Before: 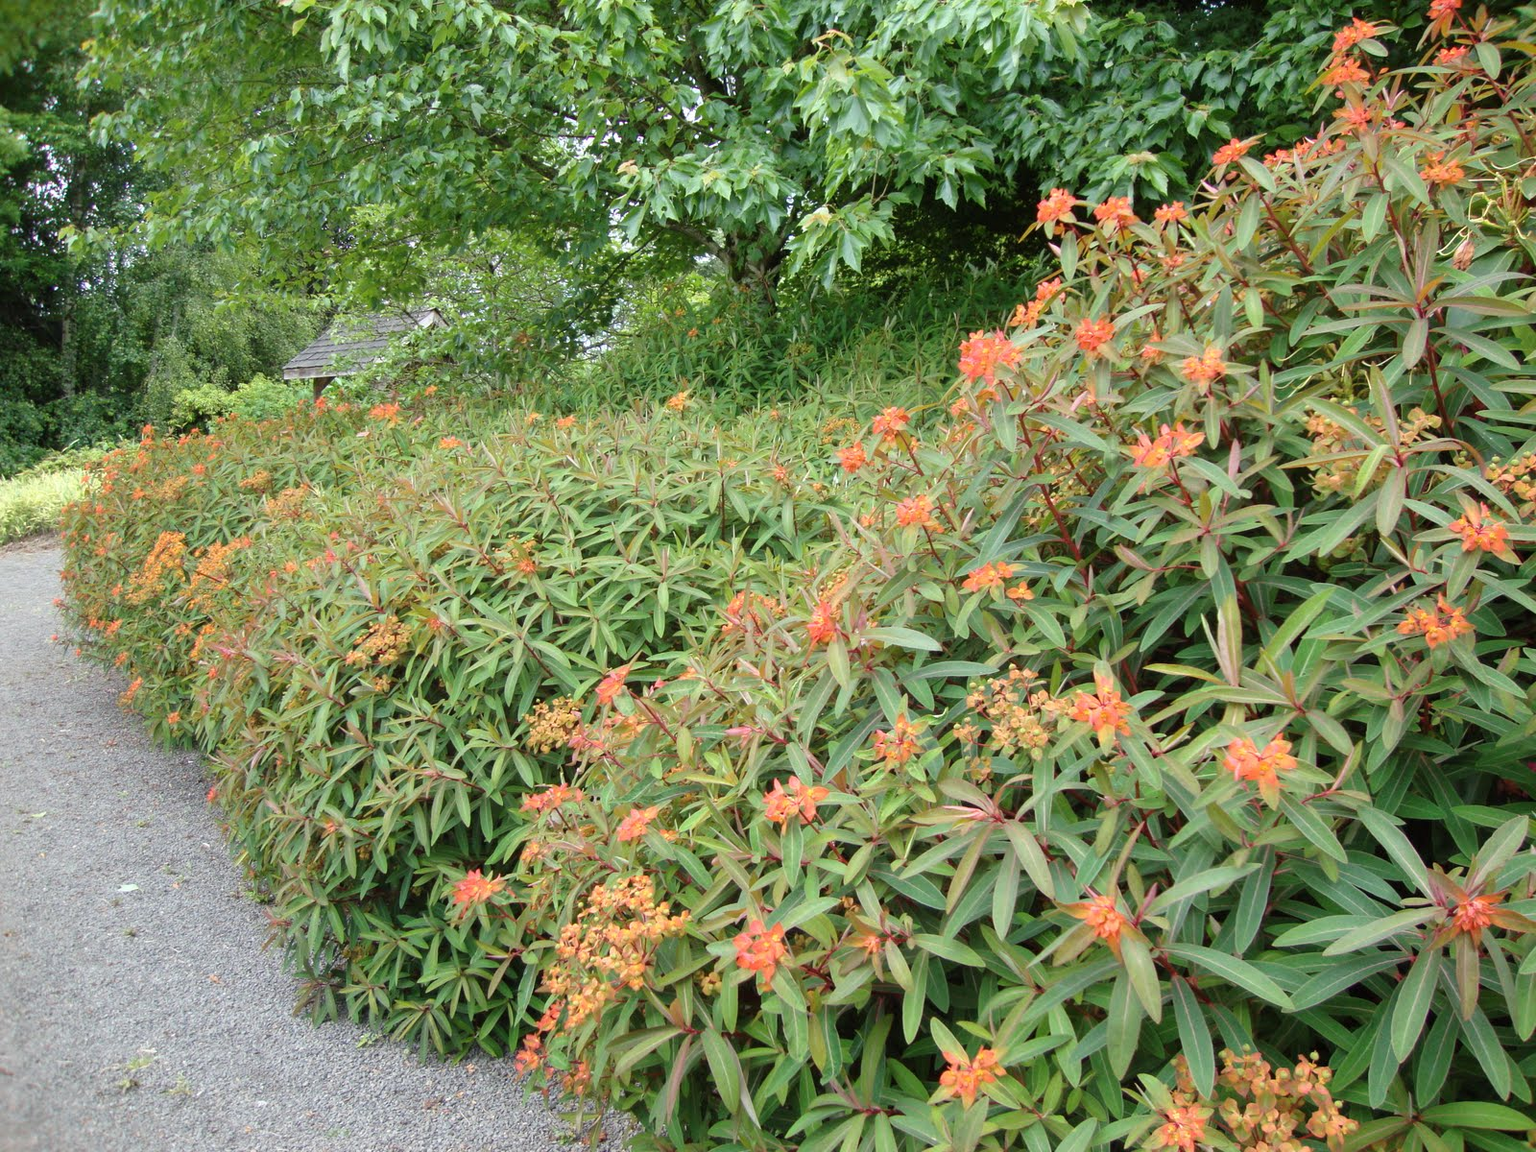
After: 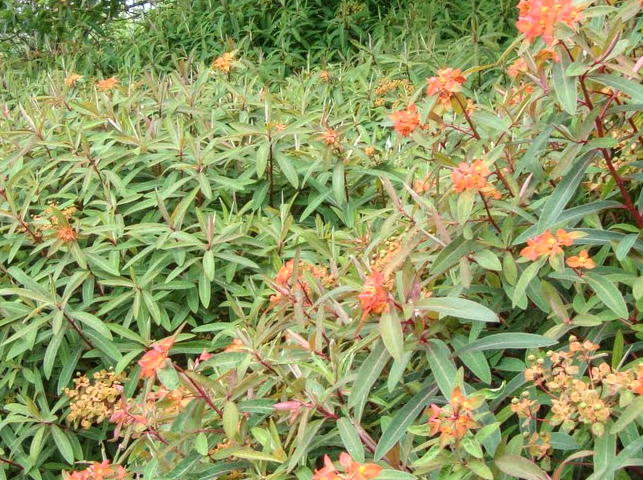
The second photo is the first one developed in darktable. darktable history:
crop: left 30.165%, top 29.743%, right 29.636%, bottom 30.226%
local contrast: on, module defaults
contrast brightness saturation: contrast 0.1, brightness 0.024, saturation 0.024
